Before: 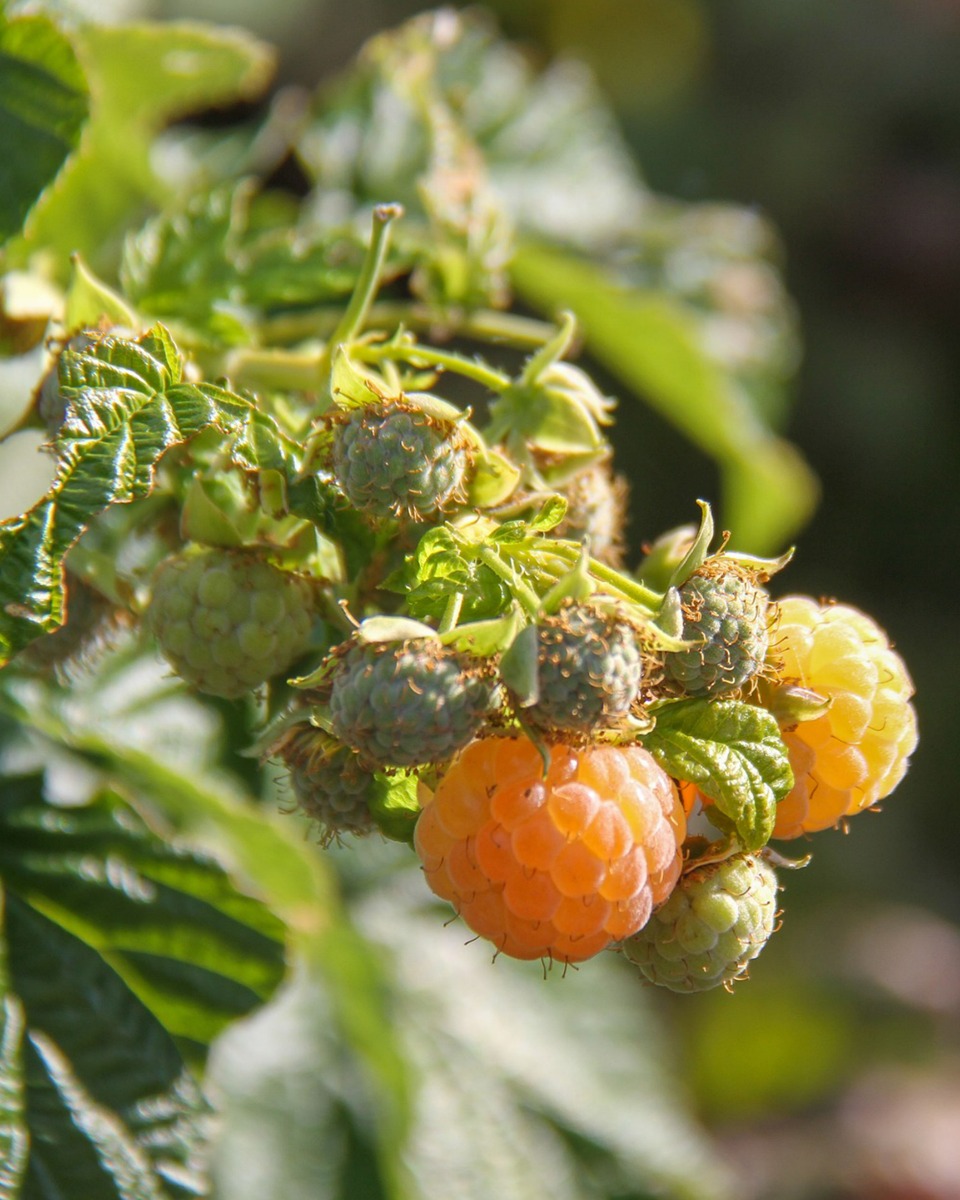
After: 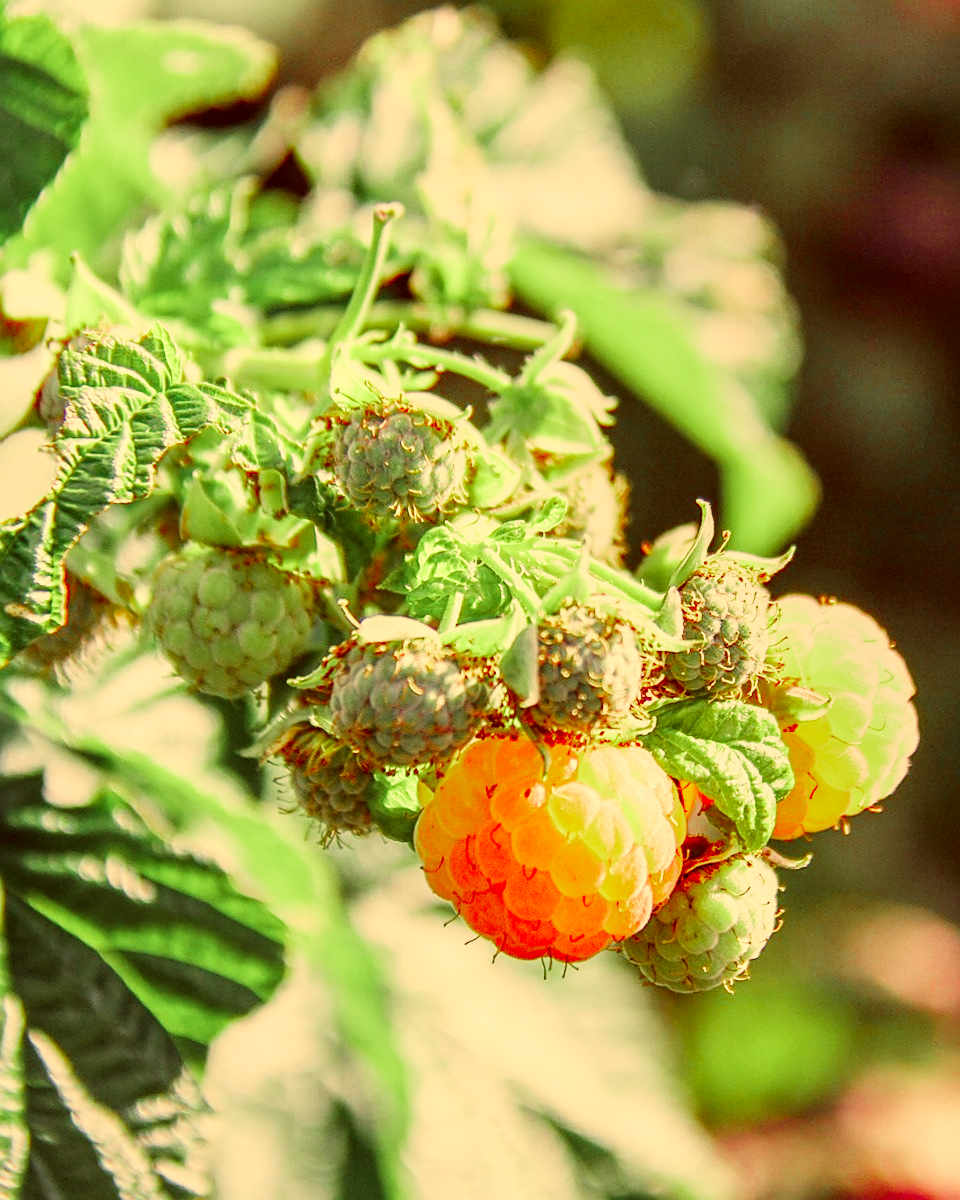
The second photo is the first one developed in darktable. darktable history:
sharpen: on, module defaults
local contrast: on, module defaults
exposure: black level correction 0, exposure 1.1 EV, compensate exposure bias true, compensate highlight preservation false
color correction: highlights a* 10.12, highlights b* 39.04, shadows a* 14.62, shadows b* 3.37
white balance: emerald 1
sigmoid: contrast 1.8, skew -0.2, preserve hue 0%, red attenuation 0.1, red rotation 0.035, green attenuation 0.1, green rotation -0.017, blue attenuation 0.15, blue rotation -0.052, base primaries Rec2020
color zones: curves: ch0 [(0, 0.466) (0.128, 0.466) (0.25, 0.5) (0.375, 0.456) (0.5, 0.5) (0.625, 0.5) (0.737, 0.652) (0.875, 0.5)]; ch1 [(0, 0.603) (0.125, 0.618) (0.261, 0.348) (0.372, 0.353) (0.497, 0.363) (0.611, 0.45) (0.731, 0.427) (0.875, 0.518) (0.998, 0.652)]; ch2 [(0, 0.559) (0.125, 0.451) (0.253, 0.564) (0.37, 0.578) (0.5, 0.466) (0.625, 0.471) (0.731, 0.471) (0.88, 0.485)]
